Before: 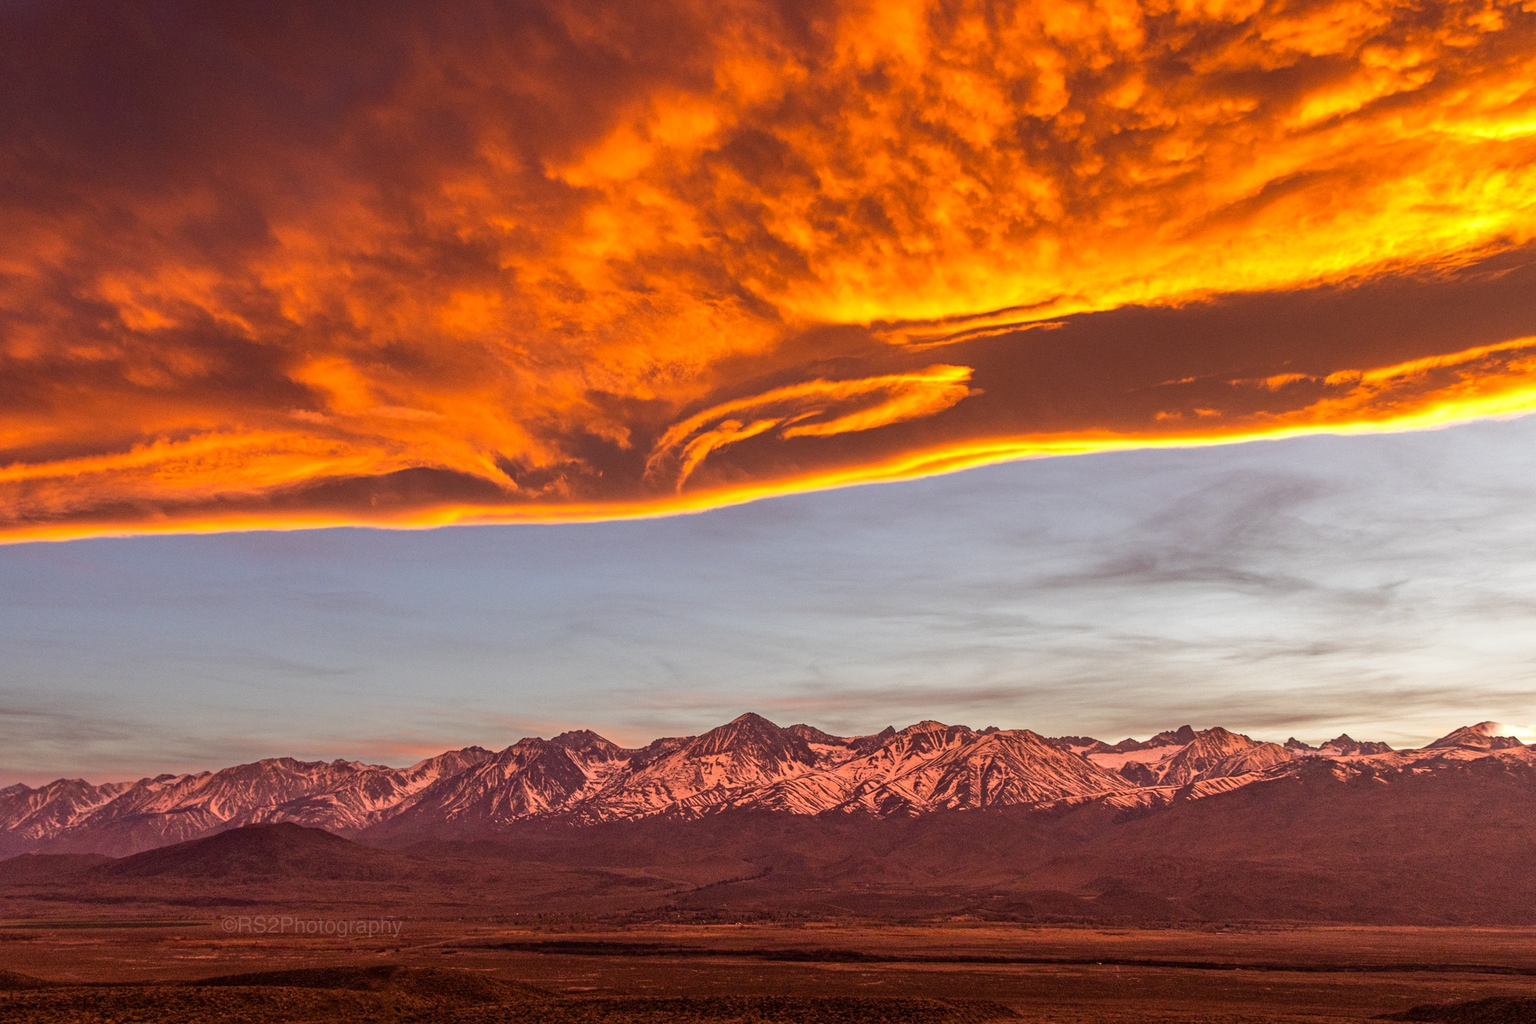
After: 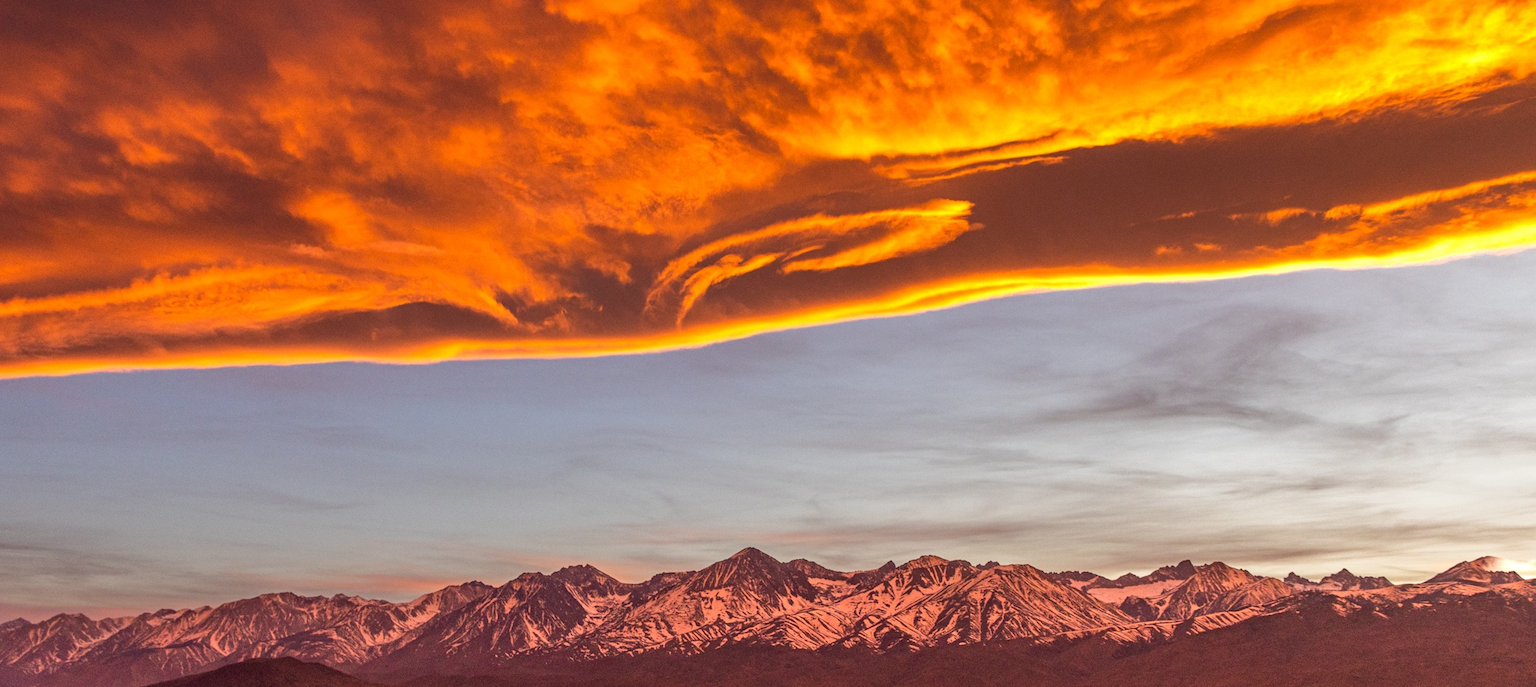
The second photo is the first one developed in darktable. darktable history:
crop: top 16.224%, bottom 16.711%
